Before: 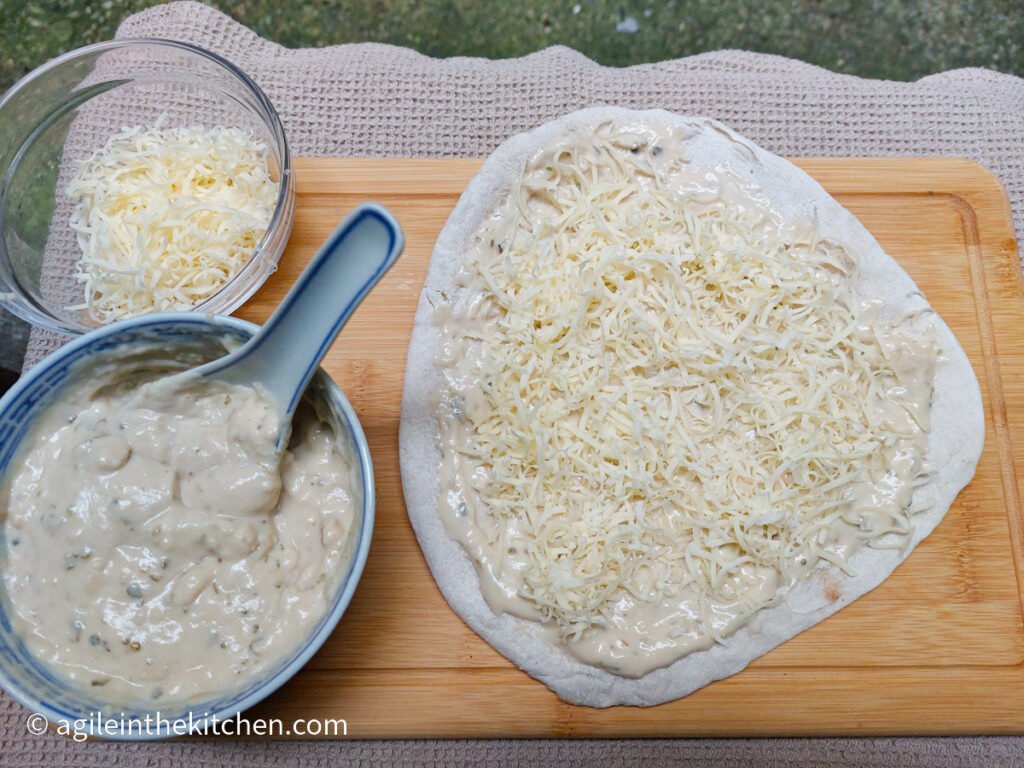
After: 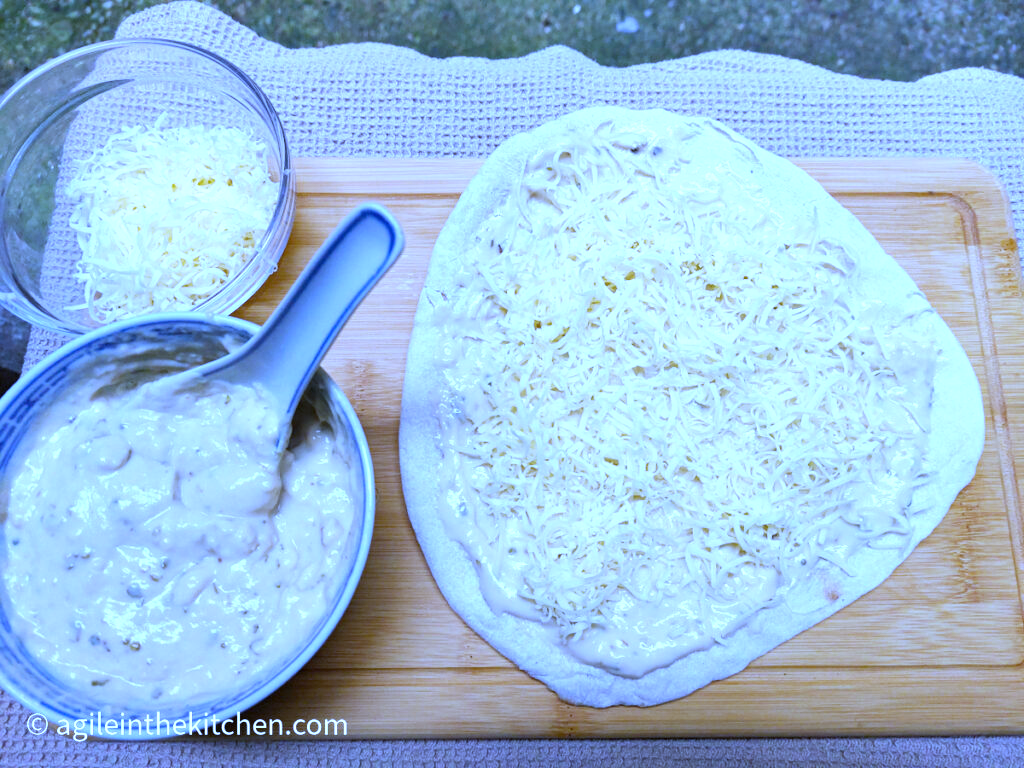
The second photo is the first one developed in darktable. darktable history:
white balance: red 0.766, blue 1.537
exposure: exposure 0.648 EV, compensate highlight preservation false
